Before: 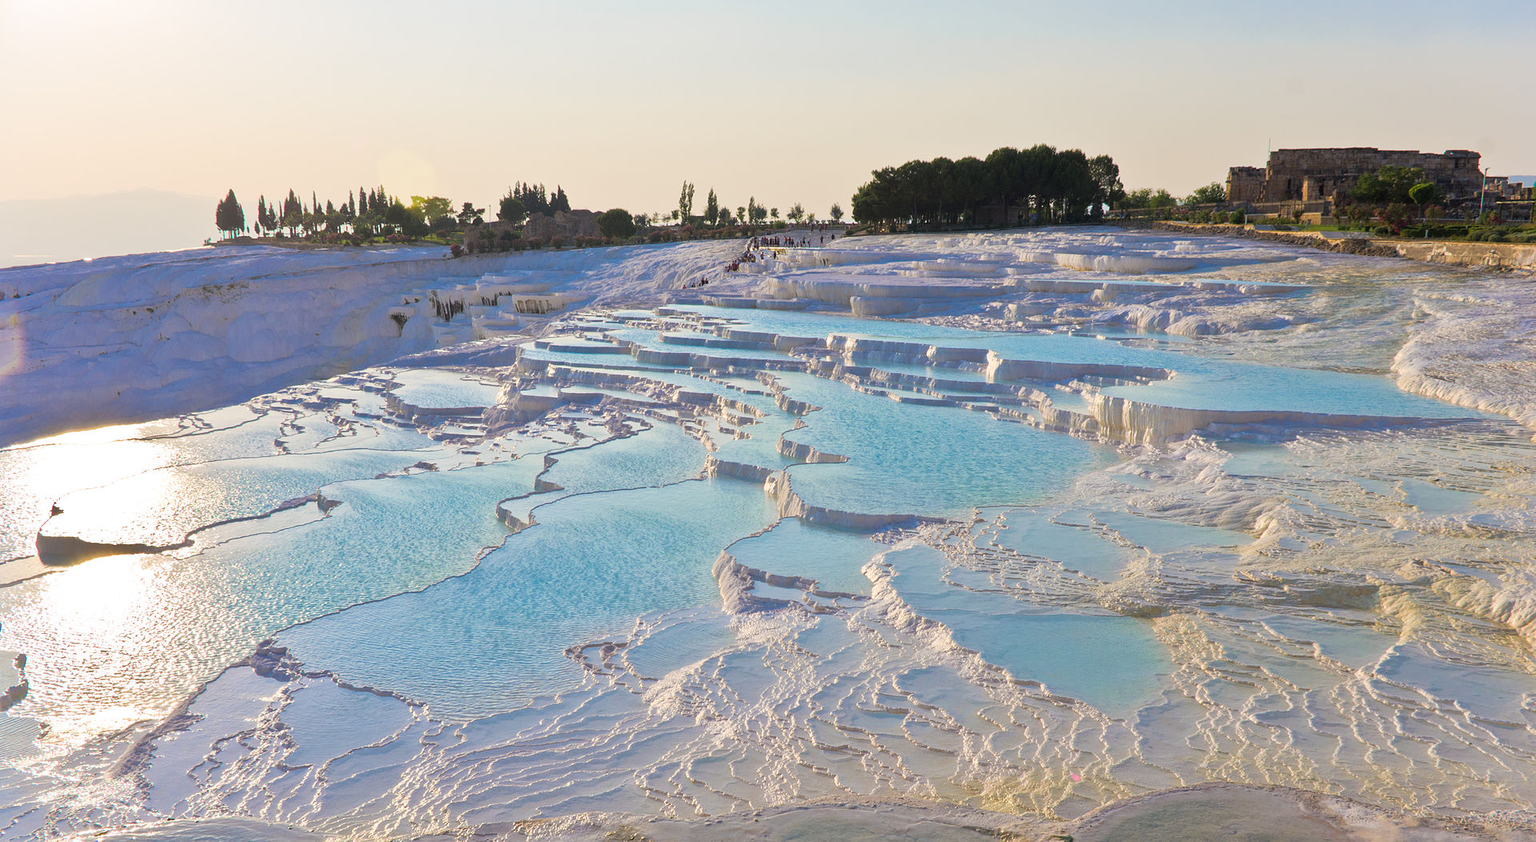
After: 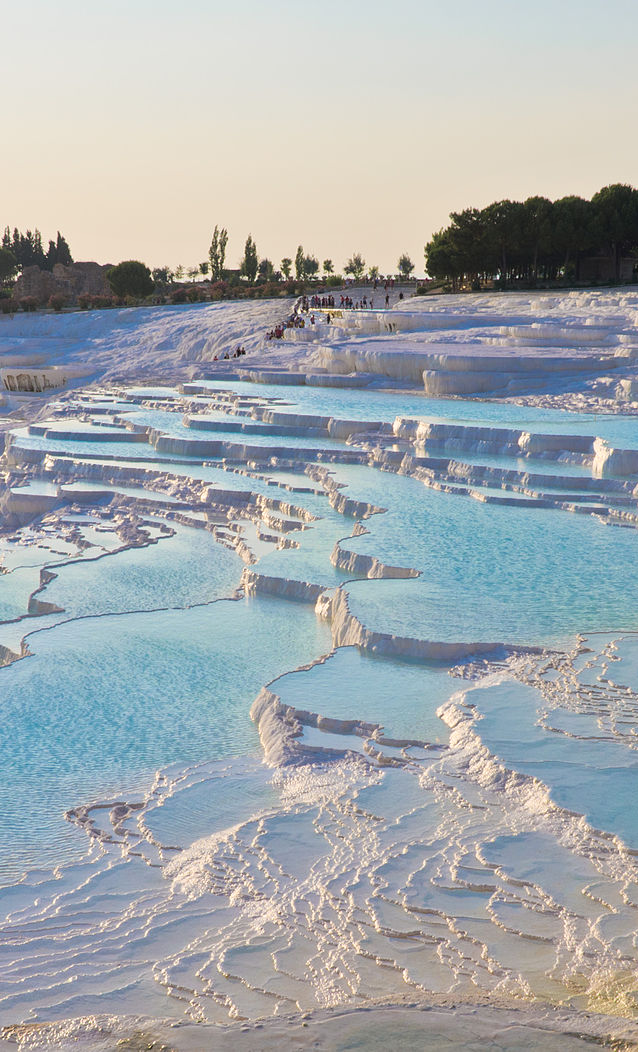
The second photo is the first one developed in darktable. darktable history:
base curve: preserve colors none
crop: left 33.36%, right 33.36%
tone equalizer: on, module defaults
